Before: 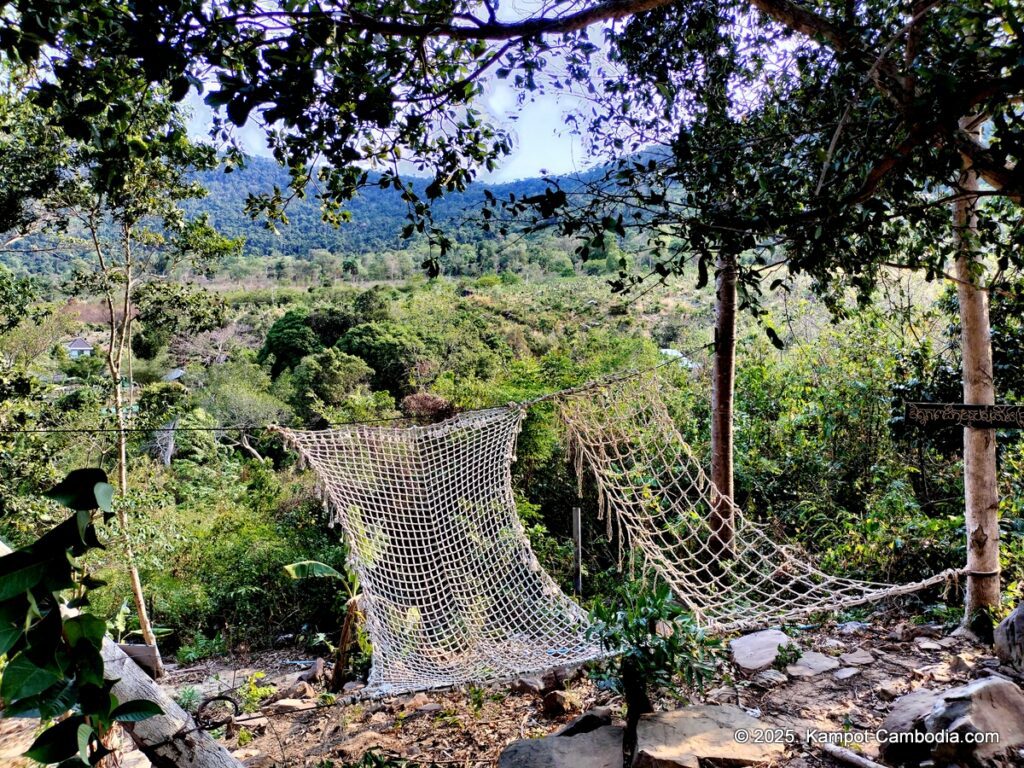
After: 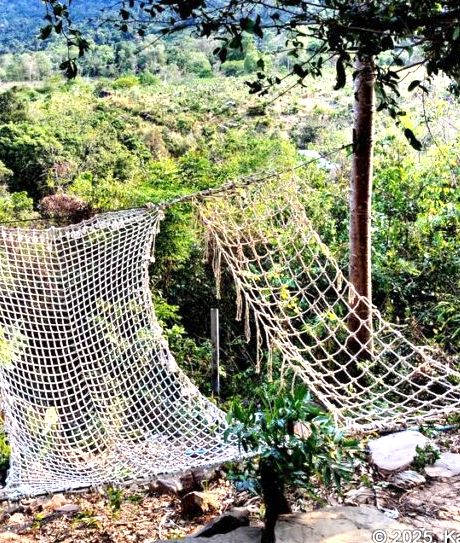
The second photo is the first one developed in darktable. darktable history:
exposure: exposure 0.825 EV, compensate exposure bias true, compensate highlight preservation false
crop: left 35.355%, top 25.942%, right 19.705%, bottom 3.354%
